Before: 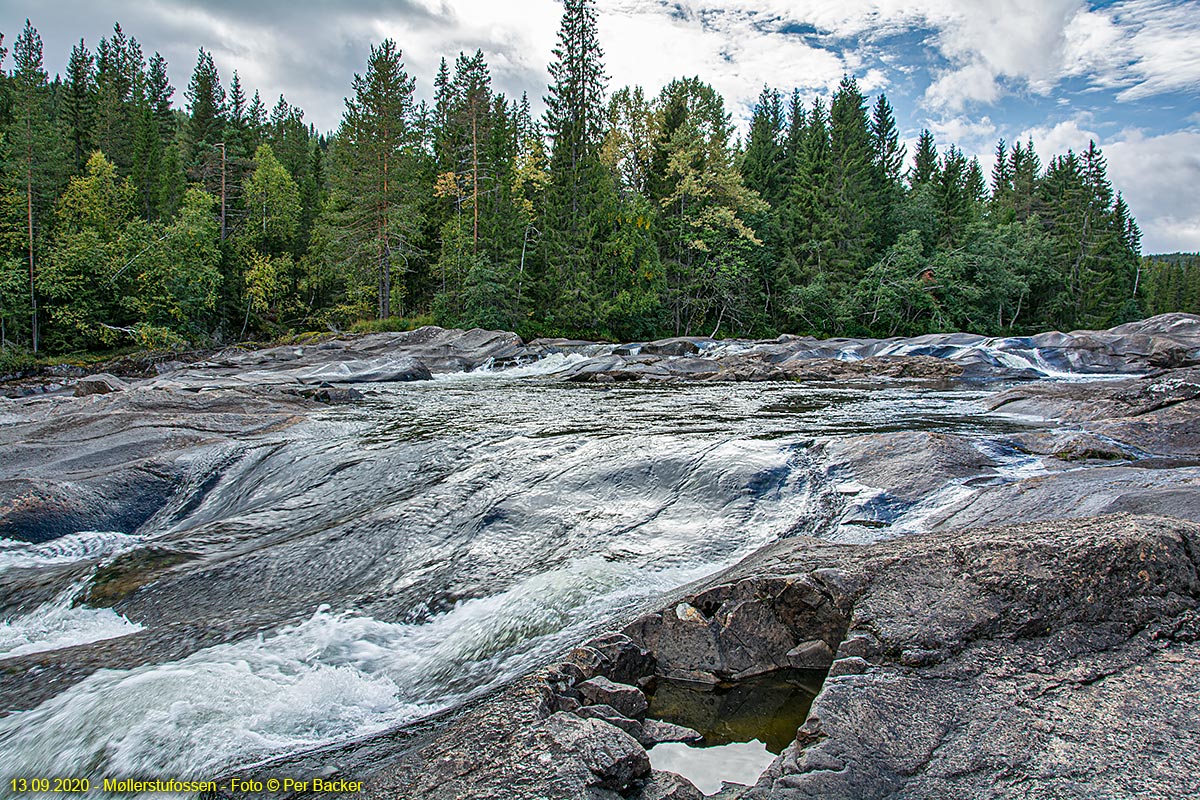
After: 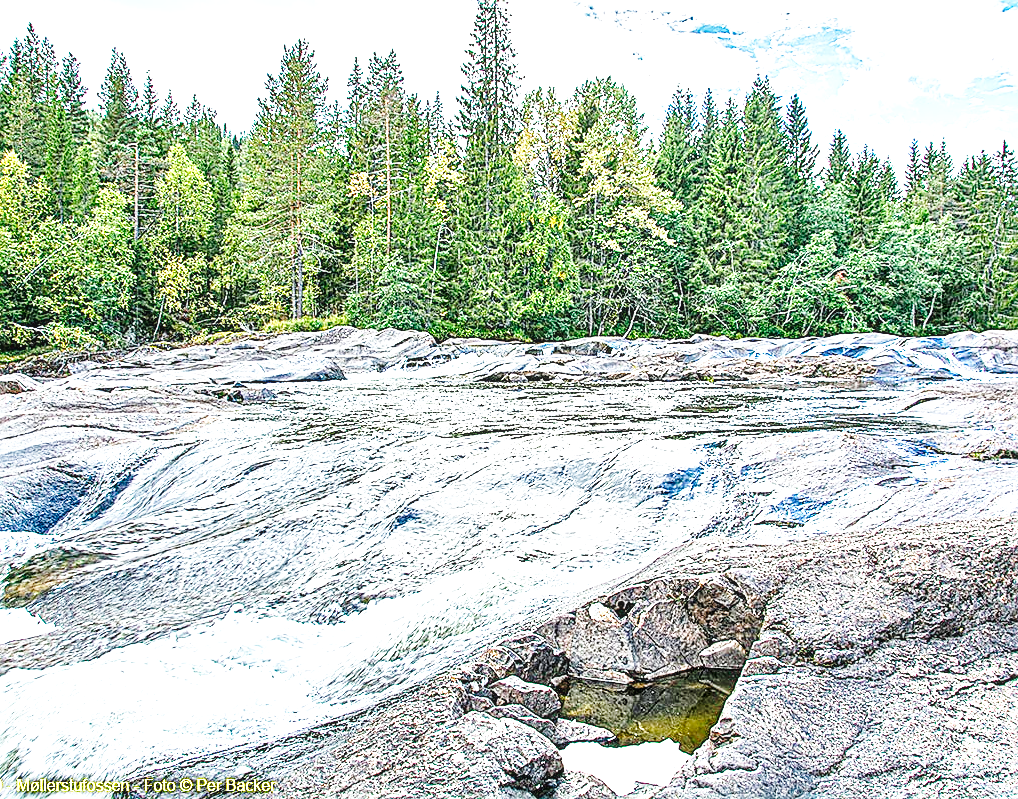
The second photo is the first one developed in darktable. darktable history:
crop: left 7.323%, right 7.828%
base curve: curves: ch0 [(0, 0) (0.028, 0.03) (0.121, 0.232) (0.46, 0.748) (0.859, 0.968) (1, 1)], preserve colors none
sharpen: on, module defaults
exposure: black level correction 0, exposure 1.919 EV, compensate highlight preservation false
local contrast: on, module defaults
